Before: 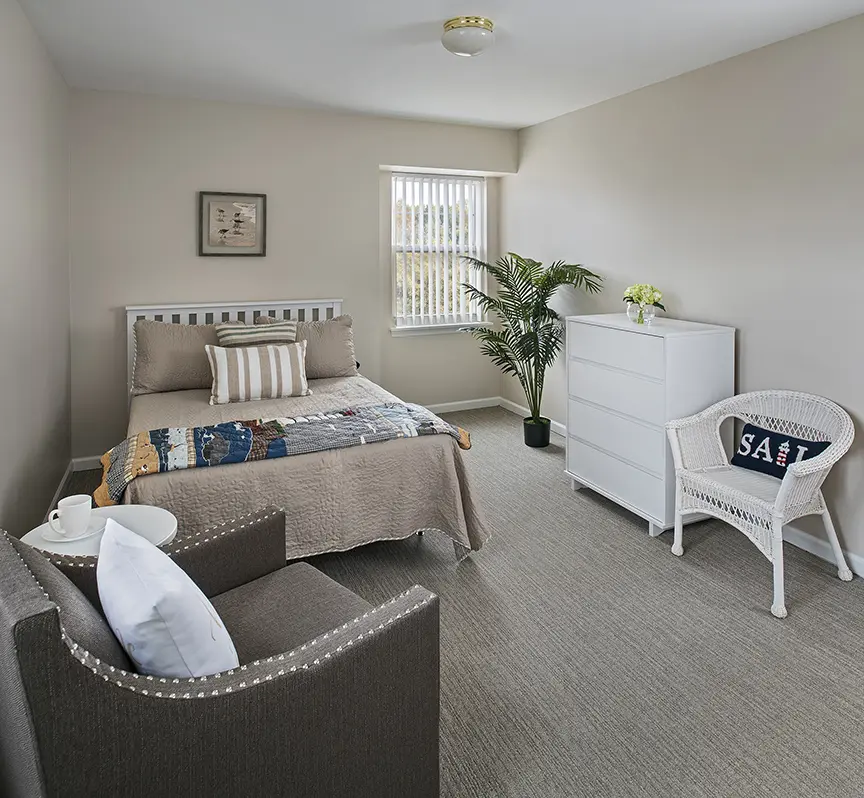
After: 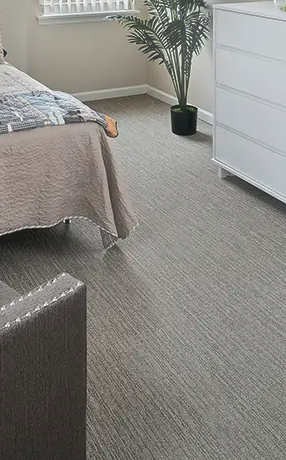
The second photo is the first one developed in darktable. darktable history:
haze removal: strength -0.1, adaptive false
crop: left 40.878%, top 39.176%, right 25.993%, bottom 3.081%
